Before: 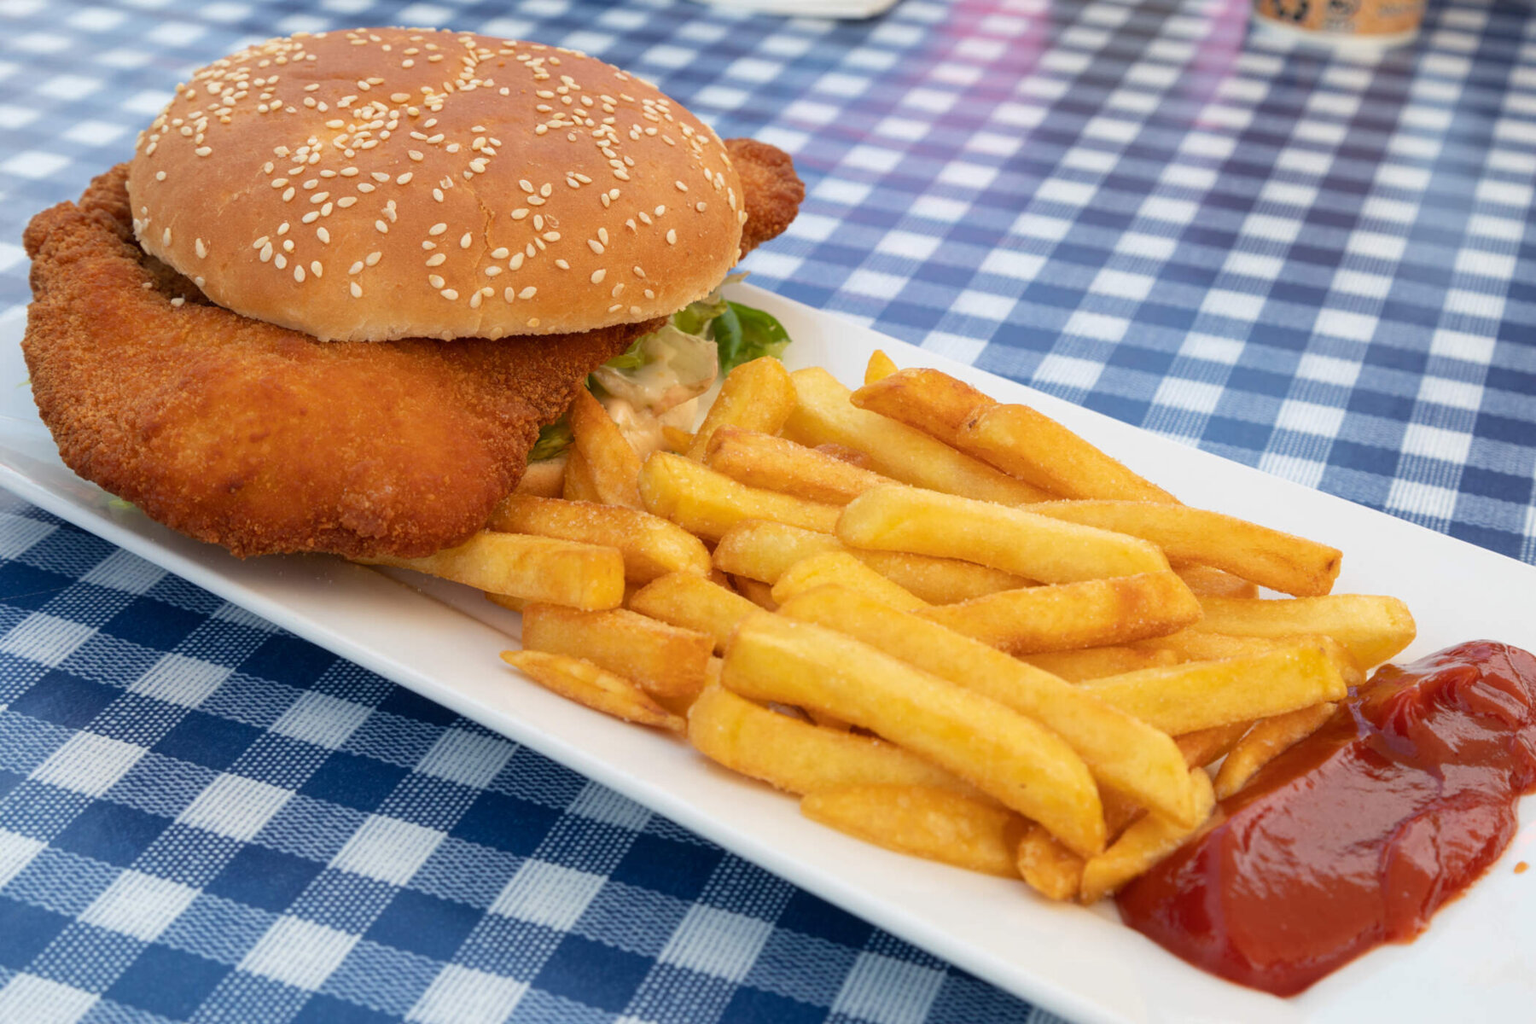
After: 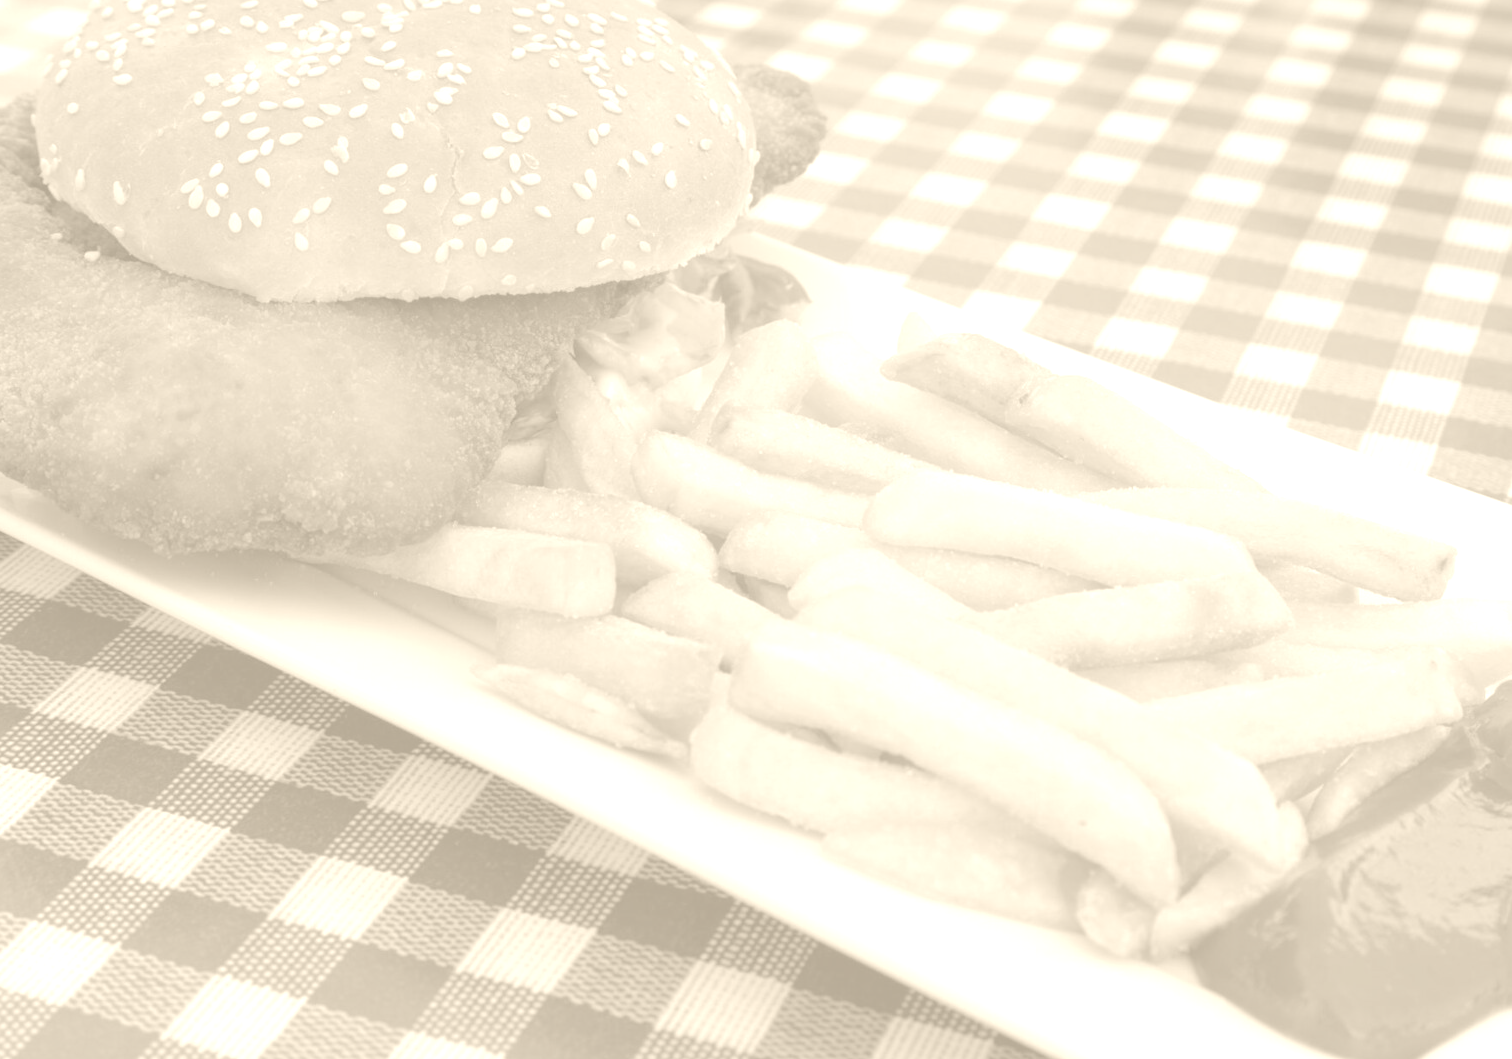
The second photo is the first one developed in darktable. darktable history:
base curve: curves: ch0 [(0, 0) (0.595, 0.418) (1, 1)], preserve colors none
crop: left 6.446%, top 8.188%, right 9.538%, bottom 3.548%
colorize: hue 36°, saturation 71%, lightness 80.79%
